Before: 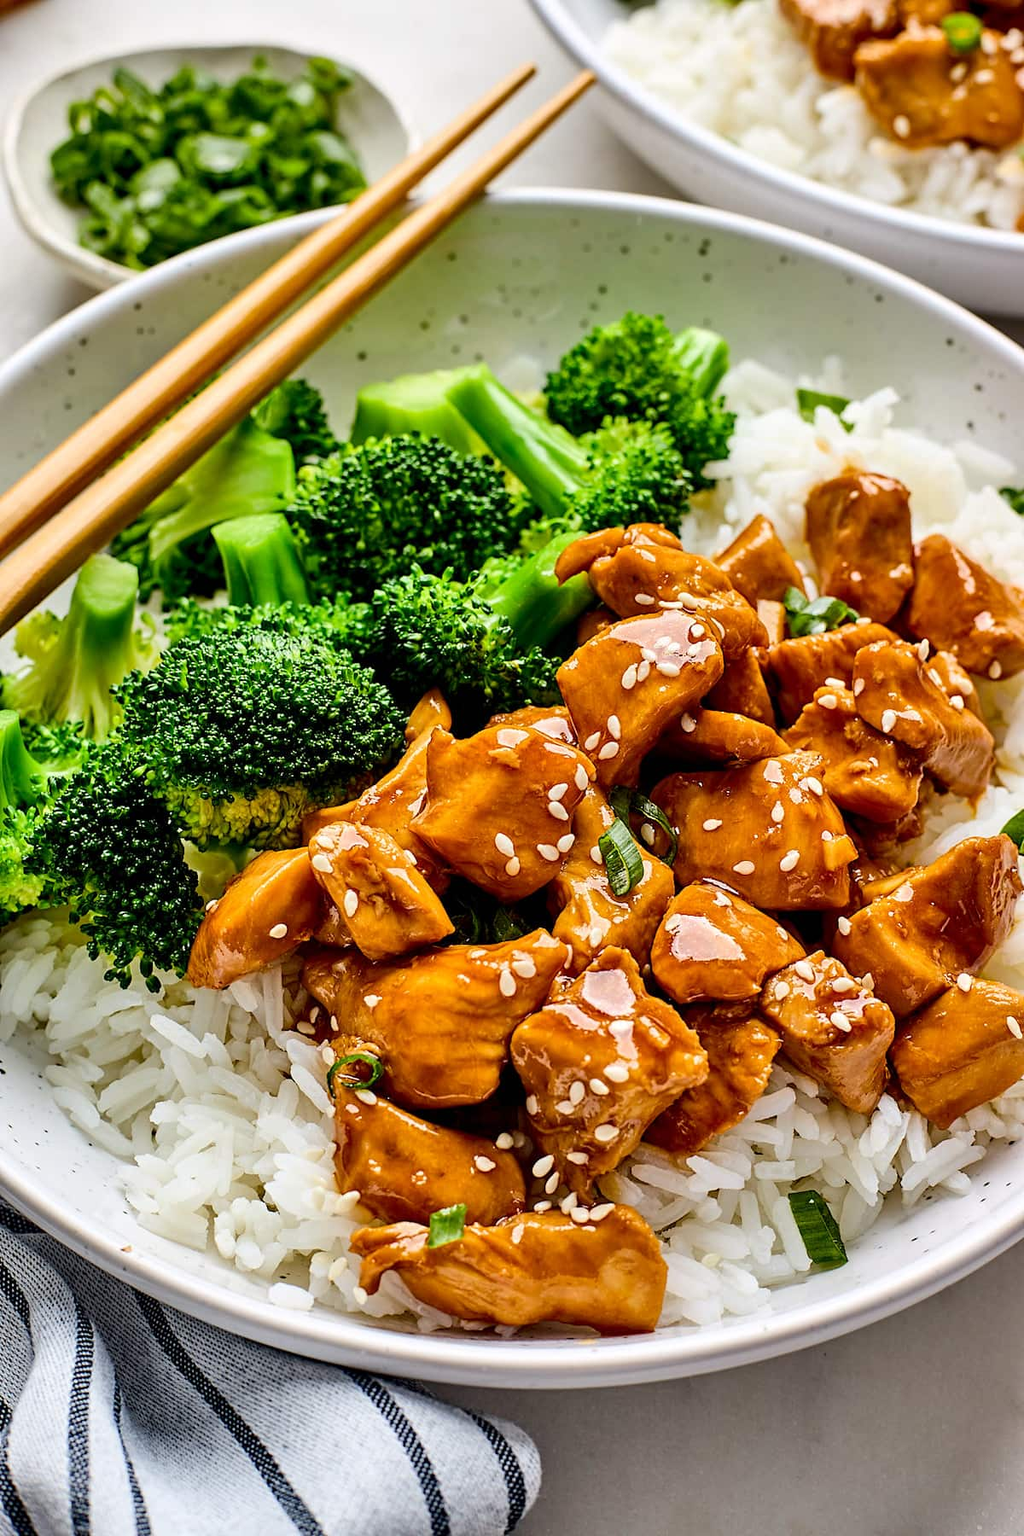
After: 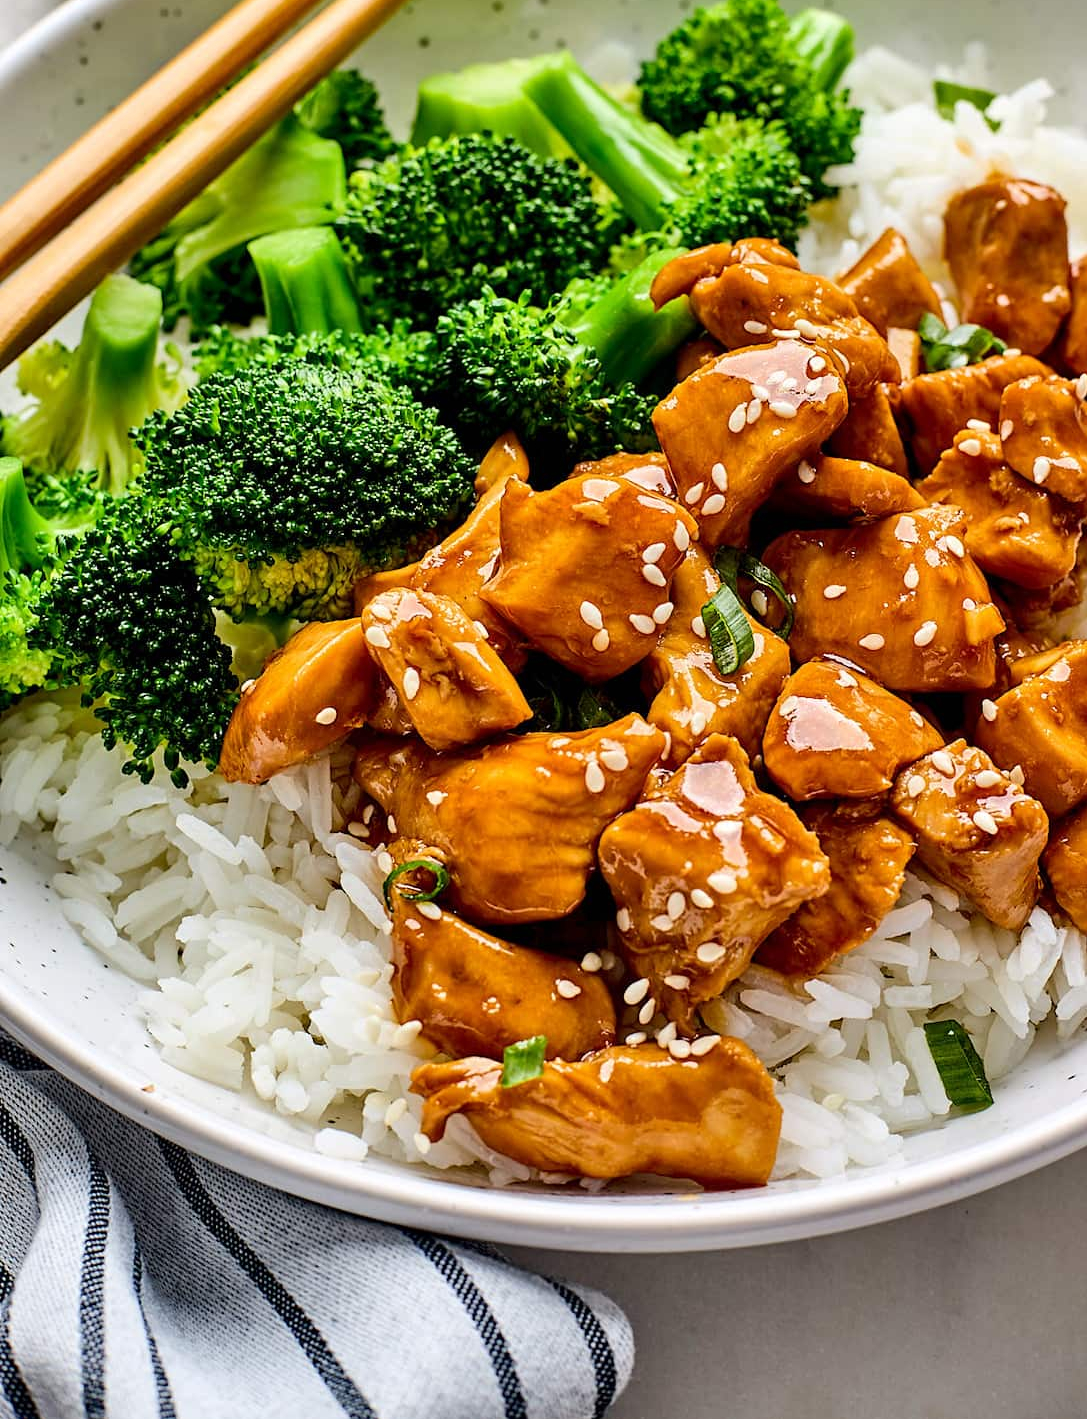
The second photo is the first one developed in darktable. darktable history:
crop: top 20.852%, right 9.405%, bottom 0.289%
